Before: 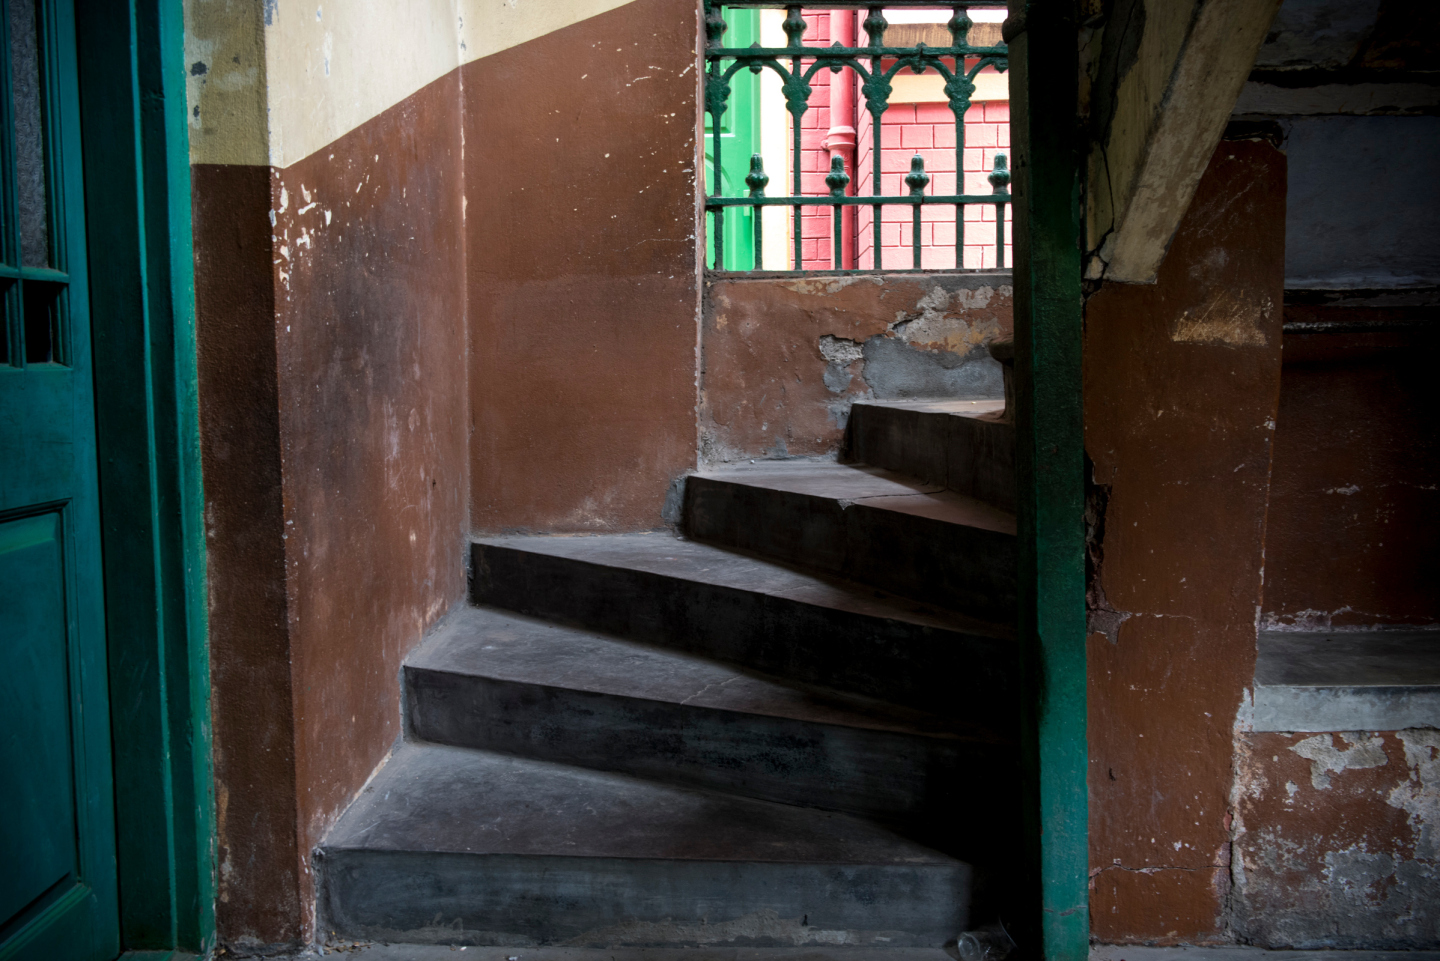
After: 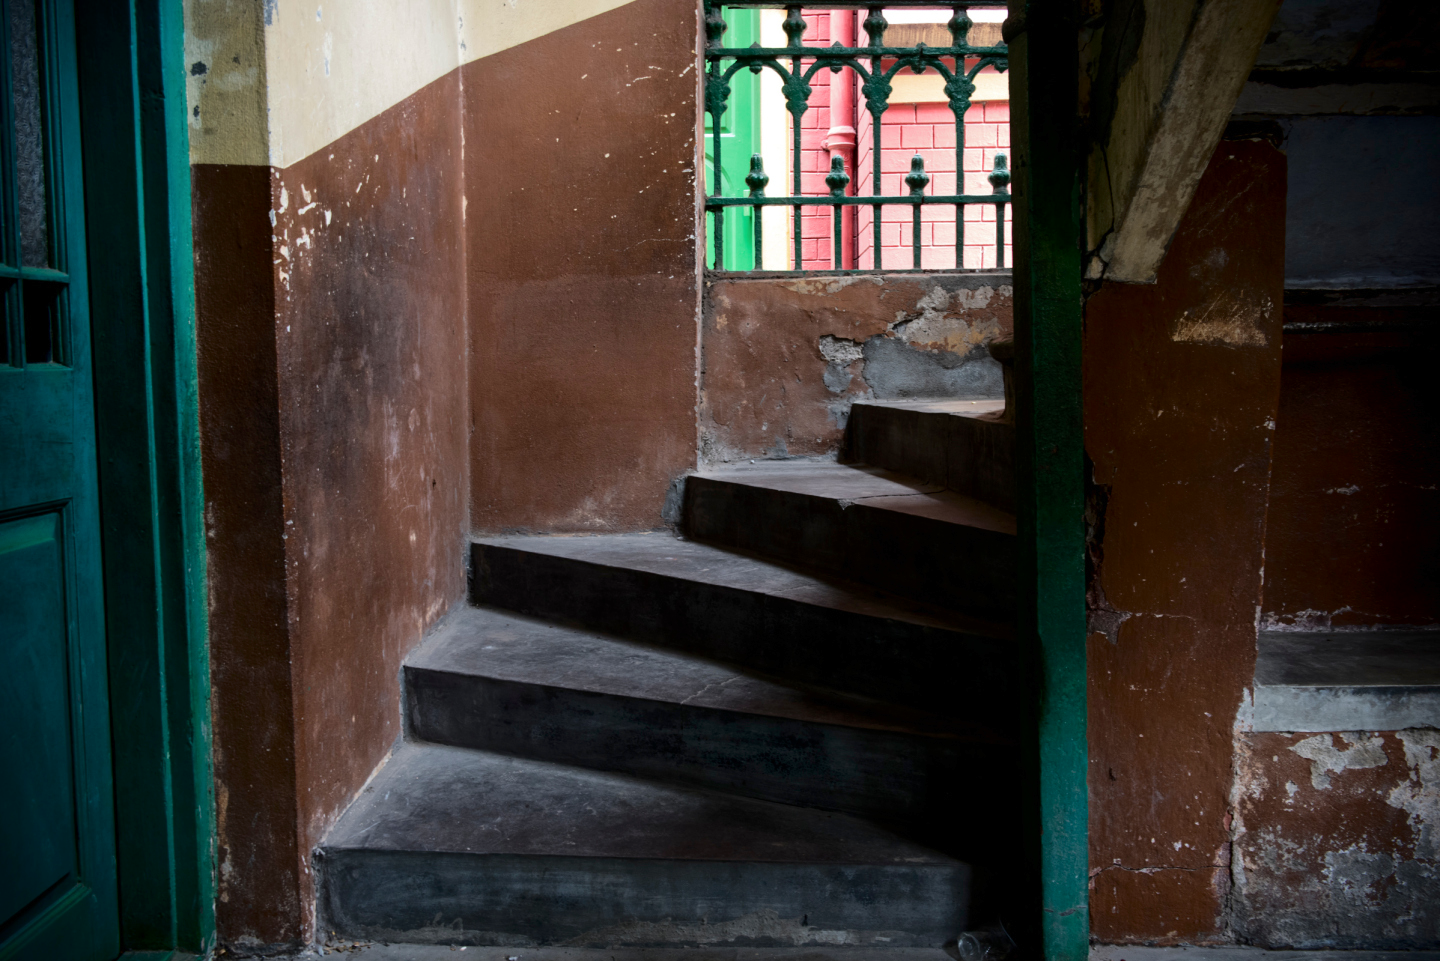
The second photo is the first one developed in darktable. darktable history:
tone curve: curves: ch0 [(0, 0) (0.003, 0.005) (0.011, 0.006) (0.025, 0.013) (0.044, 0.027) (0.069, 0.042) (0.1, 0.06) (0.136, 0.085) (0.177, 0.118) (0.224, 0.171) (0.277, 0.239) (0.335, 0.314) (0.399, 0.394) (0.468, 0.473) (0.543, 0.552) (0.623, 0.64) (0.709, 0.718) (0.801, 0.801) (0.898, 0.882) (1, 1)], color space Lab, independent channels, preserve colors none
